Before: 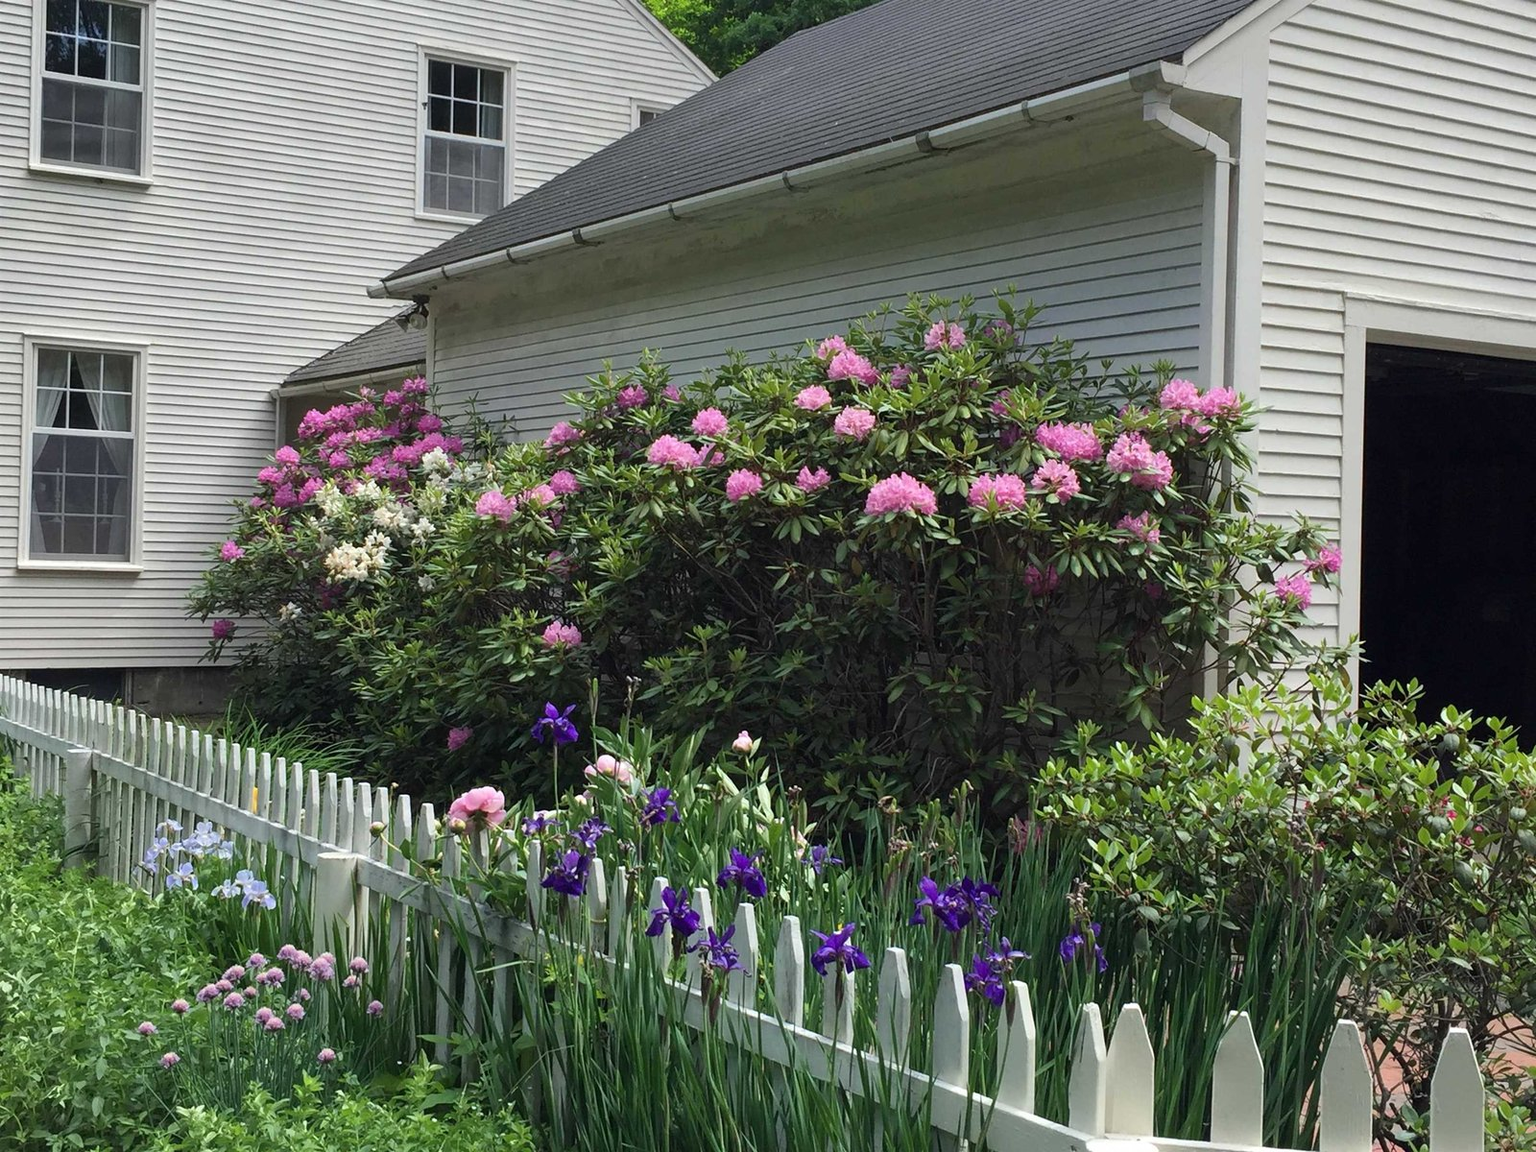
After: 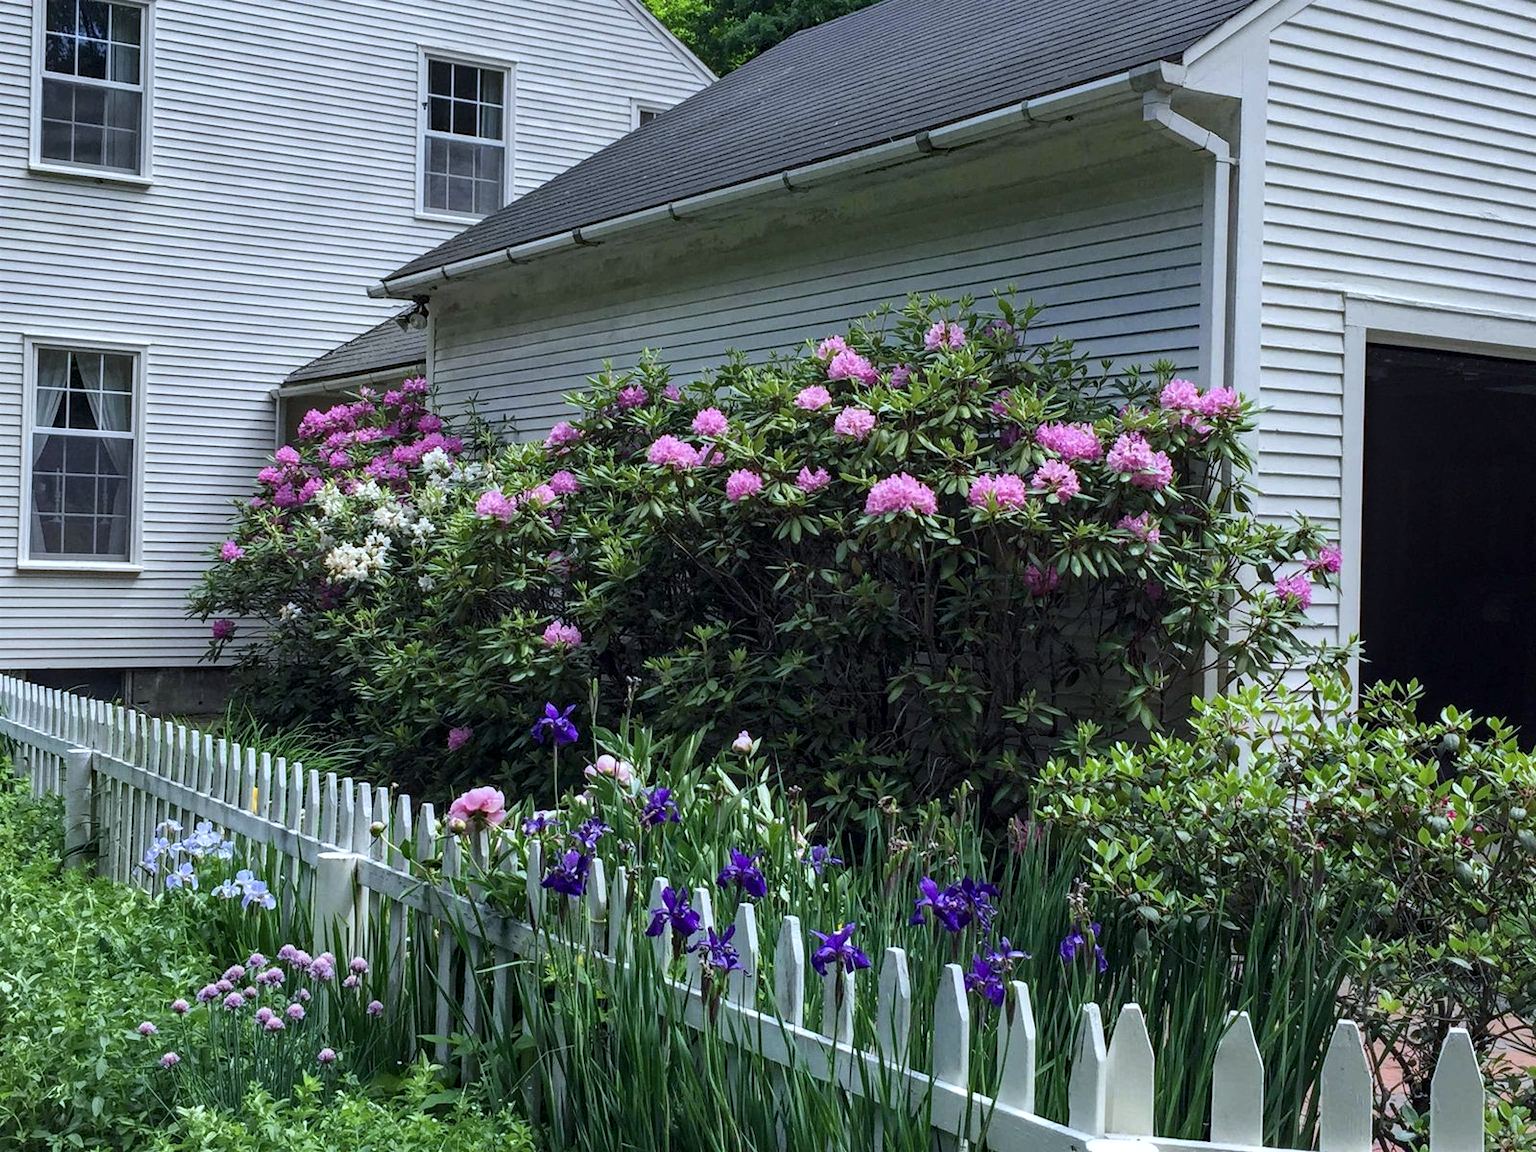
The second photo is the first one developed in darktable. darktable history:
local contrast: detail 130%
white balance: red 0.931, blue 1.11
haze removal: compatibility mode true, adaptive false
contrast brightness saturation: contrast 0.07
